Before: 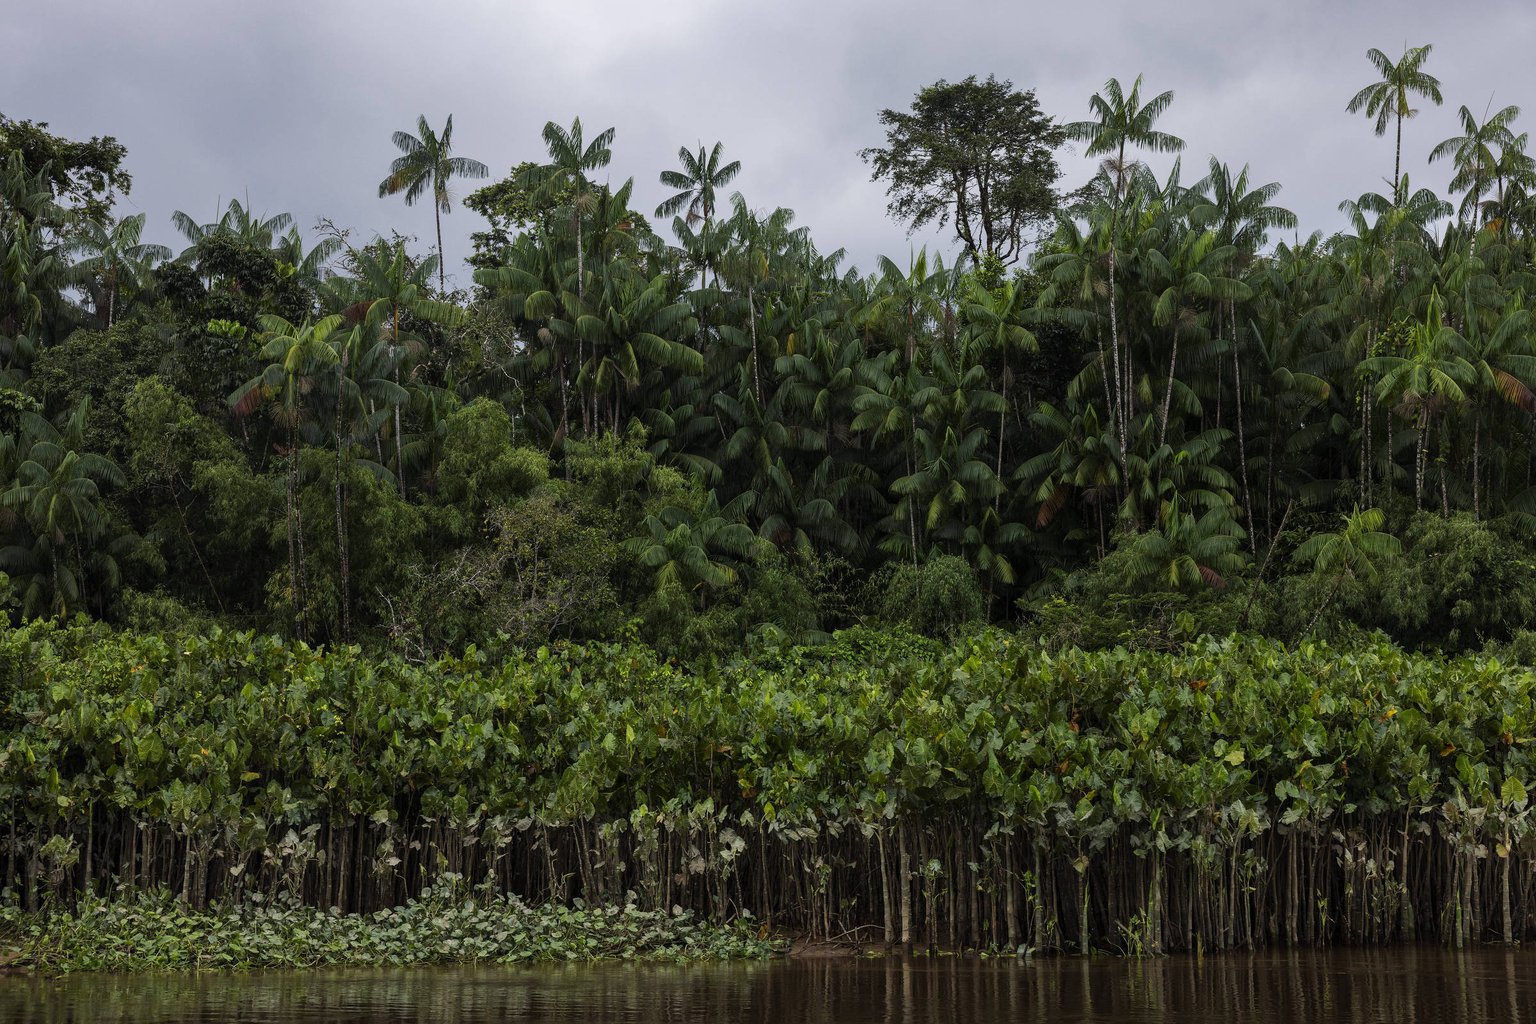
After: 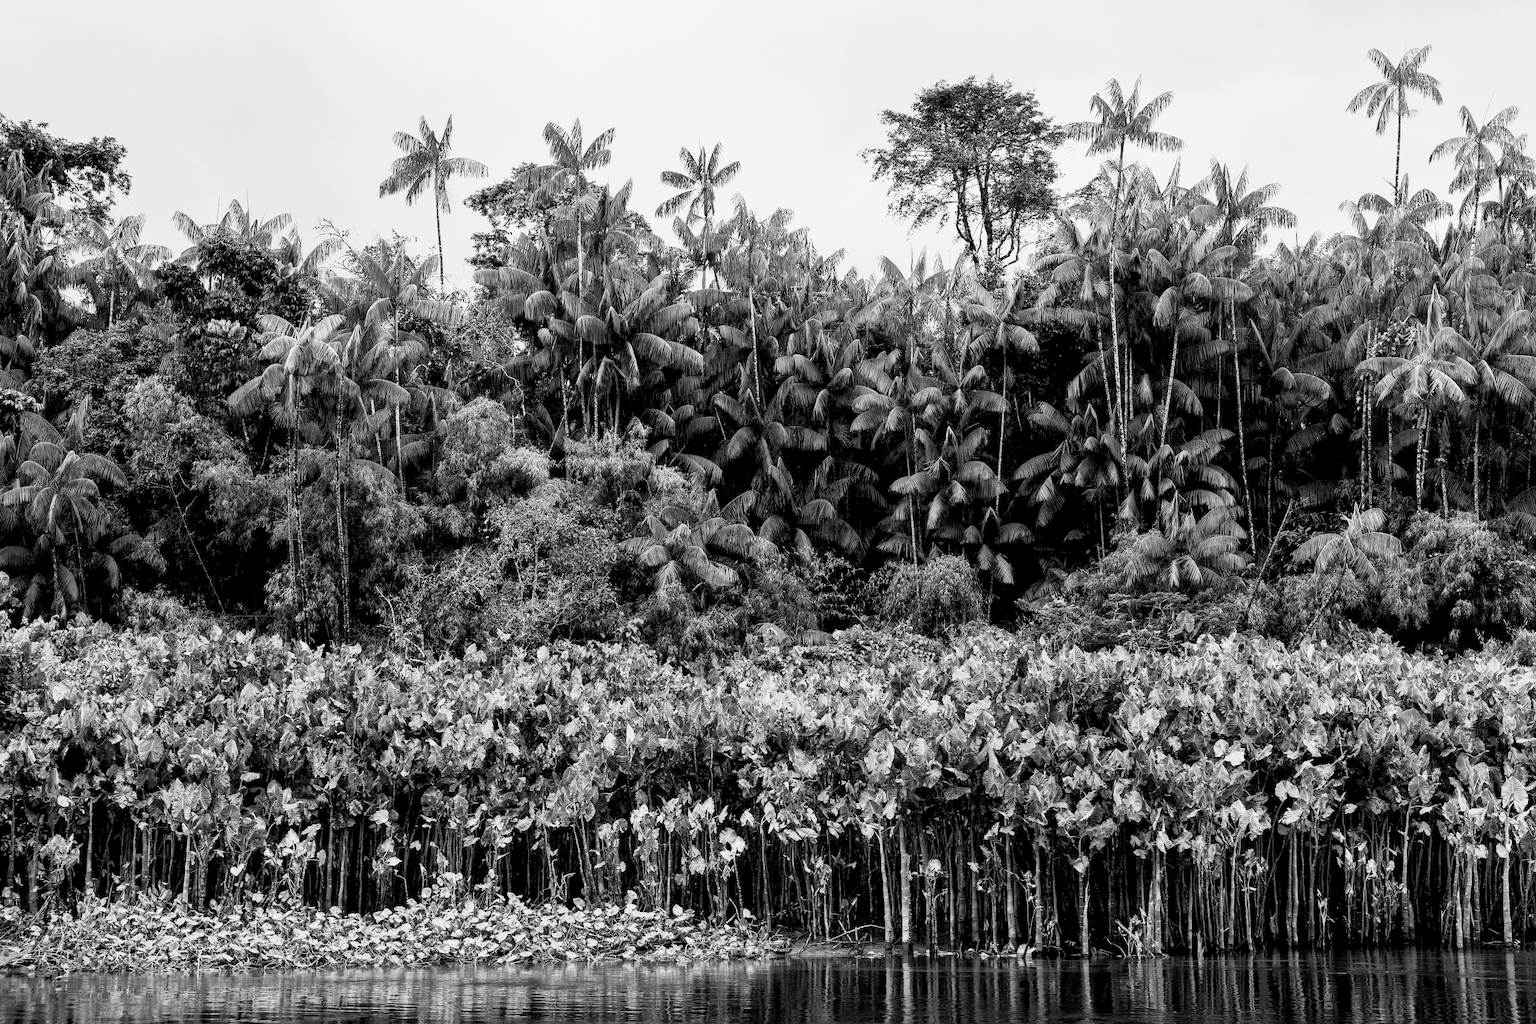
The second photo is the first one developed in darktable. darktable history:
filmic rgb: middle gray luminance 2.75%, black relative exposure -10 EV, white relative exposure 7 EV, threshold 3.03 EV, dynamic range scaling 9.6%, target black luminance 0%, hardness 3.17, latitude 43.53%, contrast 0.674, highlights saturation mix 3.95%, shadows ↔ highlights balance 13.09%, enable highlight reconstruction true
local contrast: mode bilateral grid, contrast 20, coarseness 49, detail 119%, midtone range 0.2
exposure: black level correction 0.008, exposure 0.968 EV, compensate highlight preservation false
contrast brightness saturation: contrast 0.521, brightness 0.479, saturation -0.985
